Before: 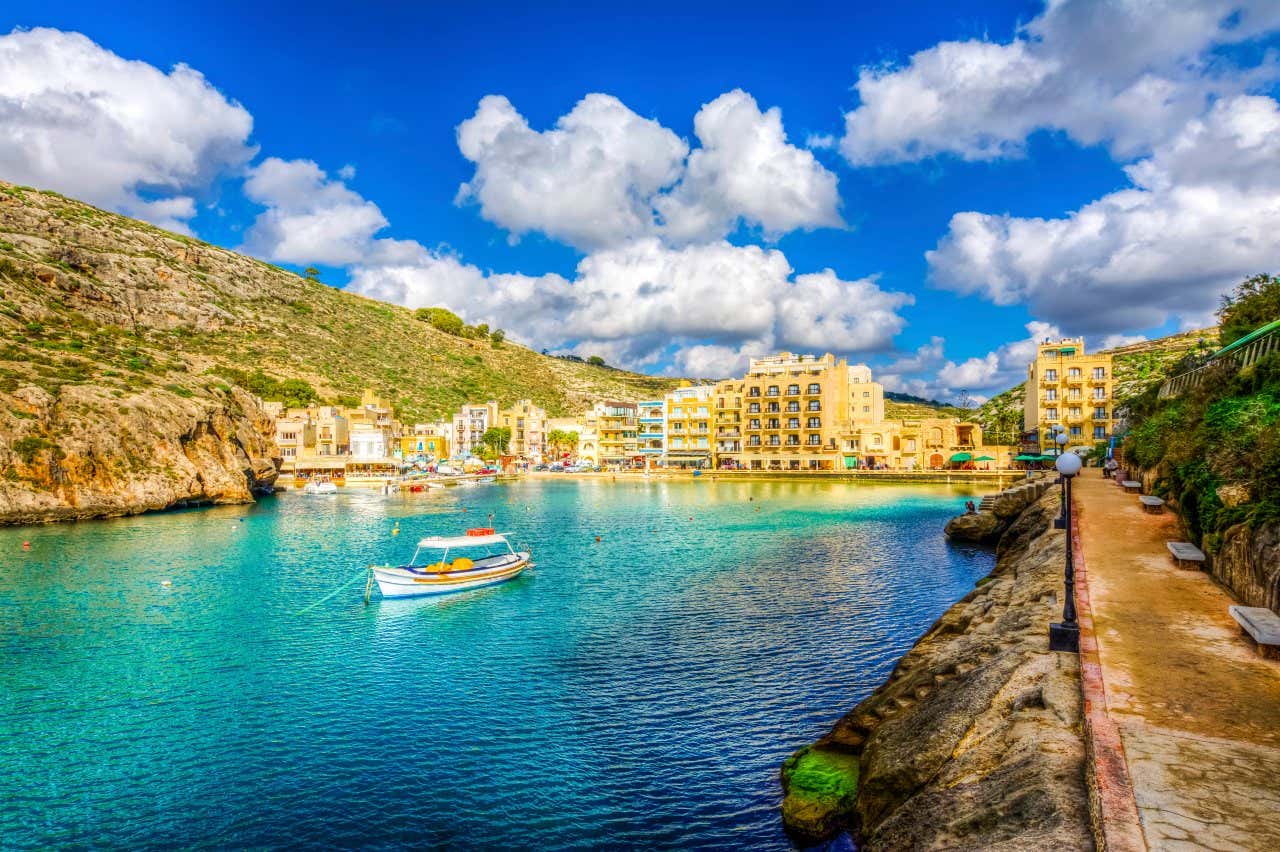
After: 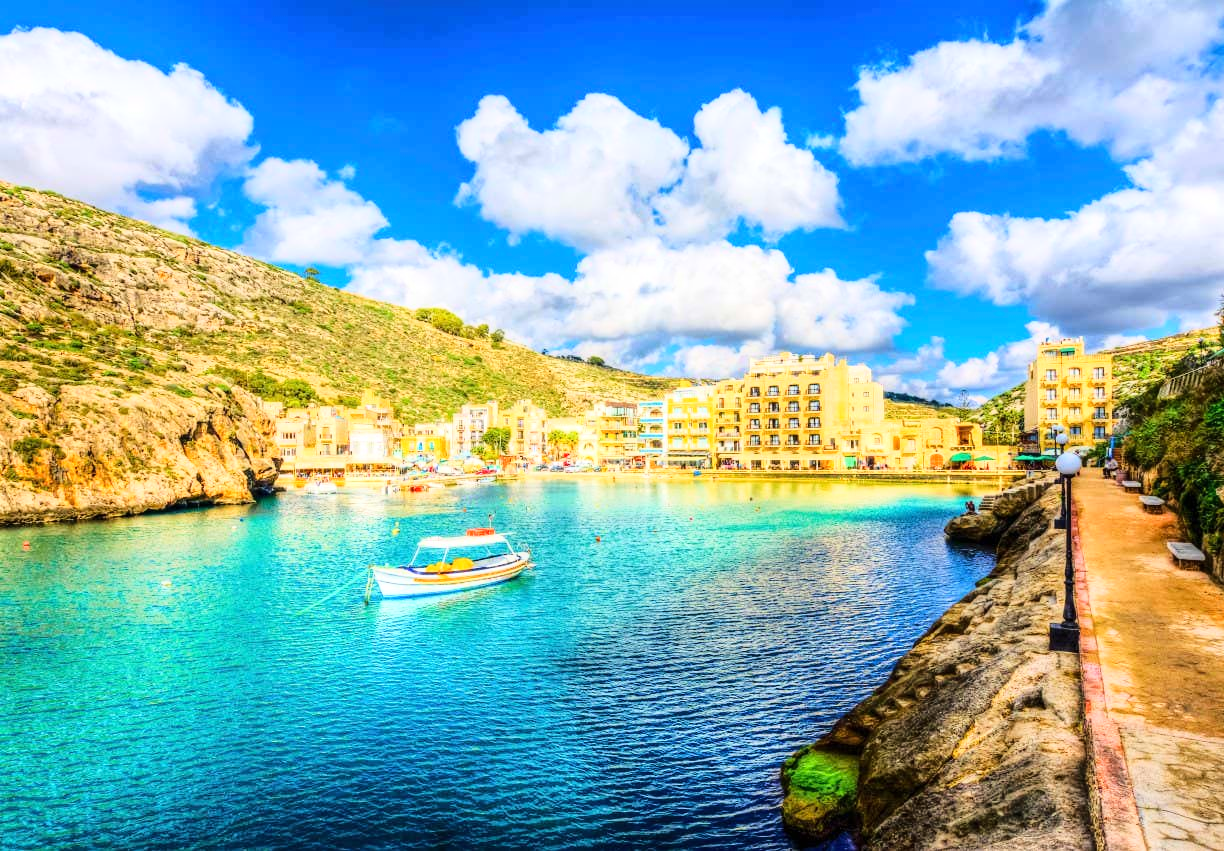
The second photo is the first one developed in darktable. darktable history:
base curve: curves: ch0 [(0, 0) (0.028, 0.03) (0.121, 0.232) (0.46, 0.748) (0.859, 0.968) (1, 1)]
crop: right 4.317%, bottom 0.041%
